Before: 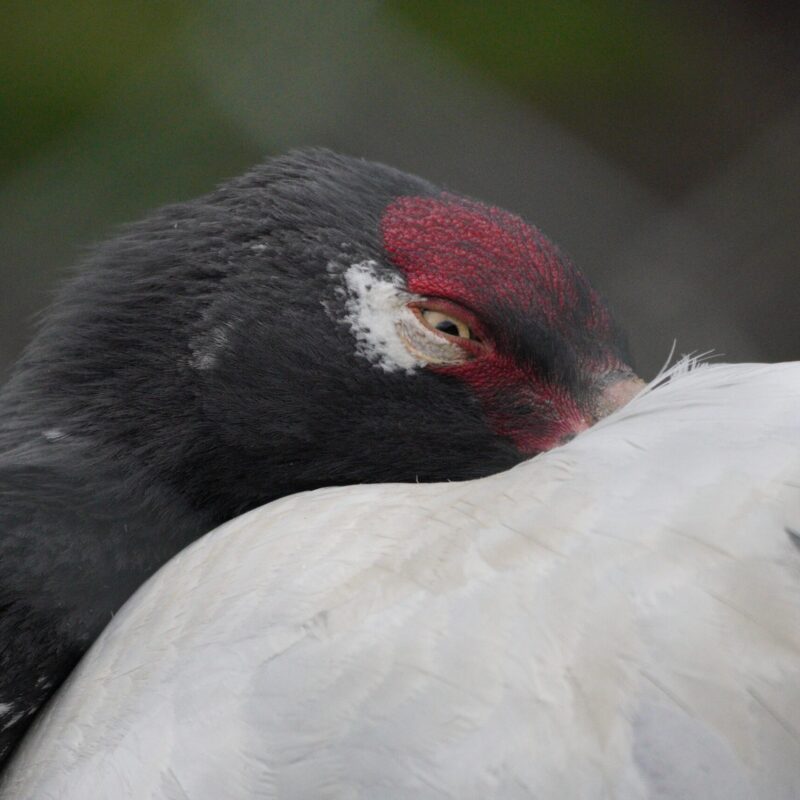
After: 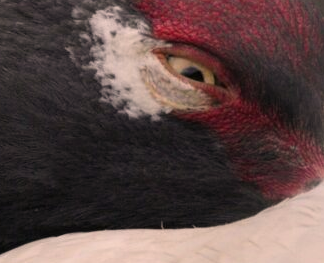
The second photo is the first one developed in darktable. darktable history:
color correction: highlights a* 11.73, highlights b* 11.79
crop: left 31.878%, top 31.815%, right 27.563%, bottom 35.277%
